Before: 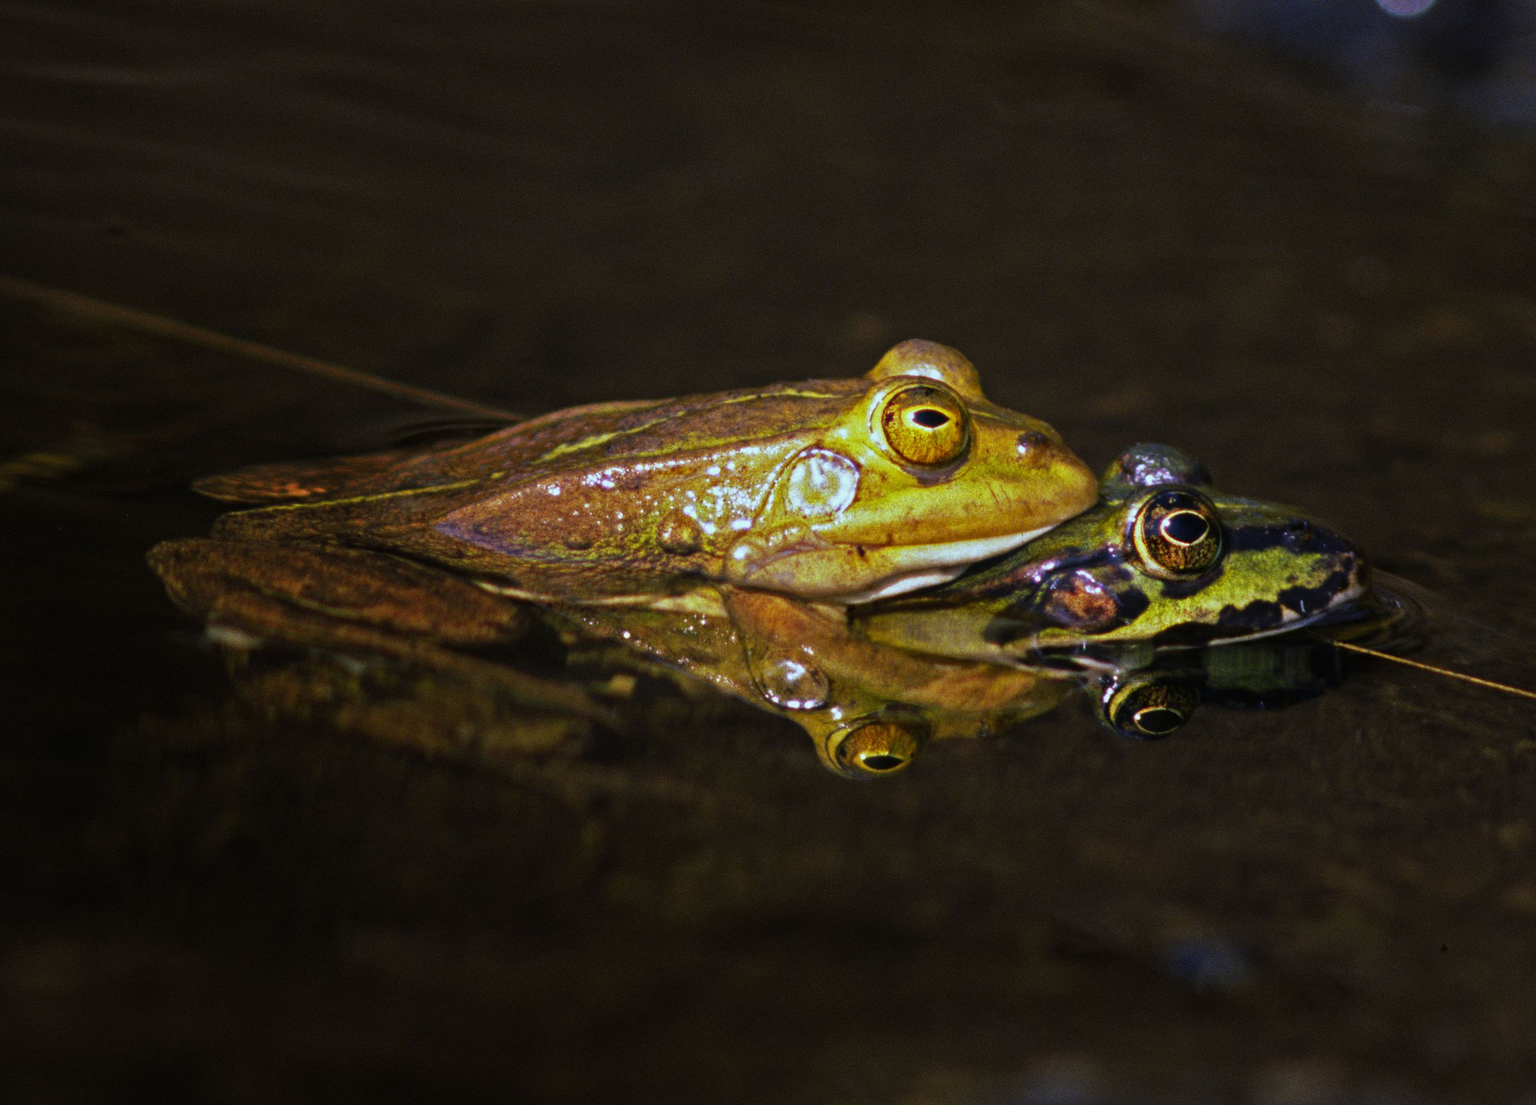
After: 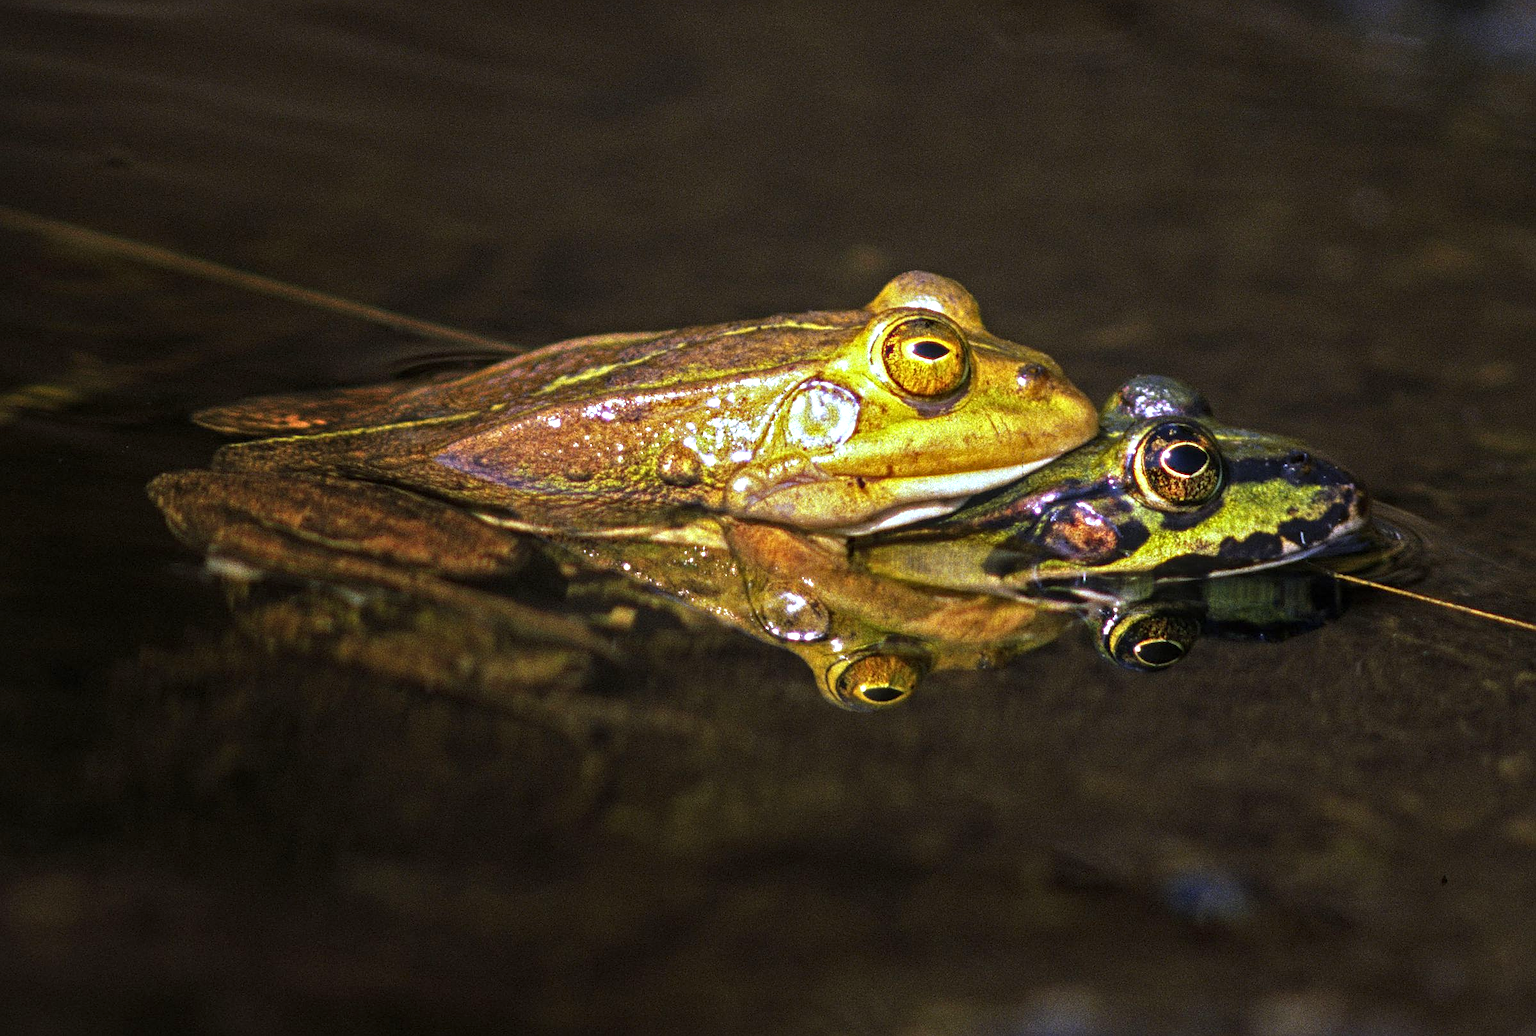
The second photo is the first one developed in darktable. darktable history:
sharpen: on, module defaults
exposure: black level correction 0, exposure 0.7 EV, compensate exposure bias true, compensate highlight preservation false
local contrast: on, module defaults
crop and rotate: top 6.25%
